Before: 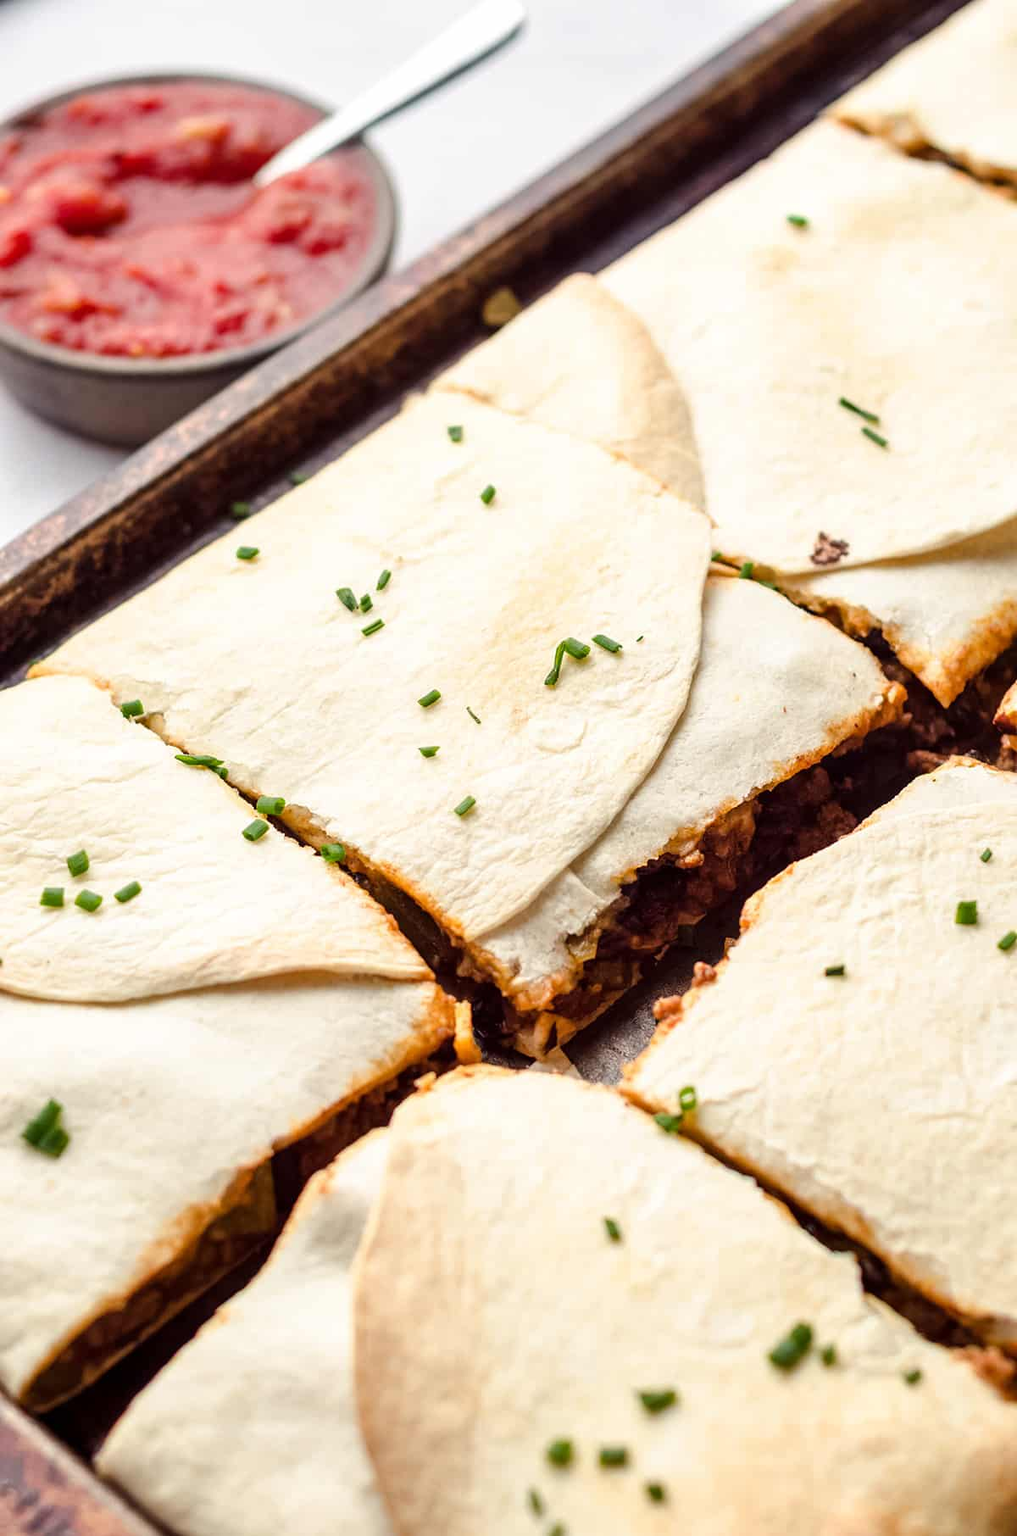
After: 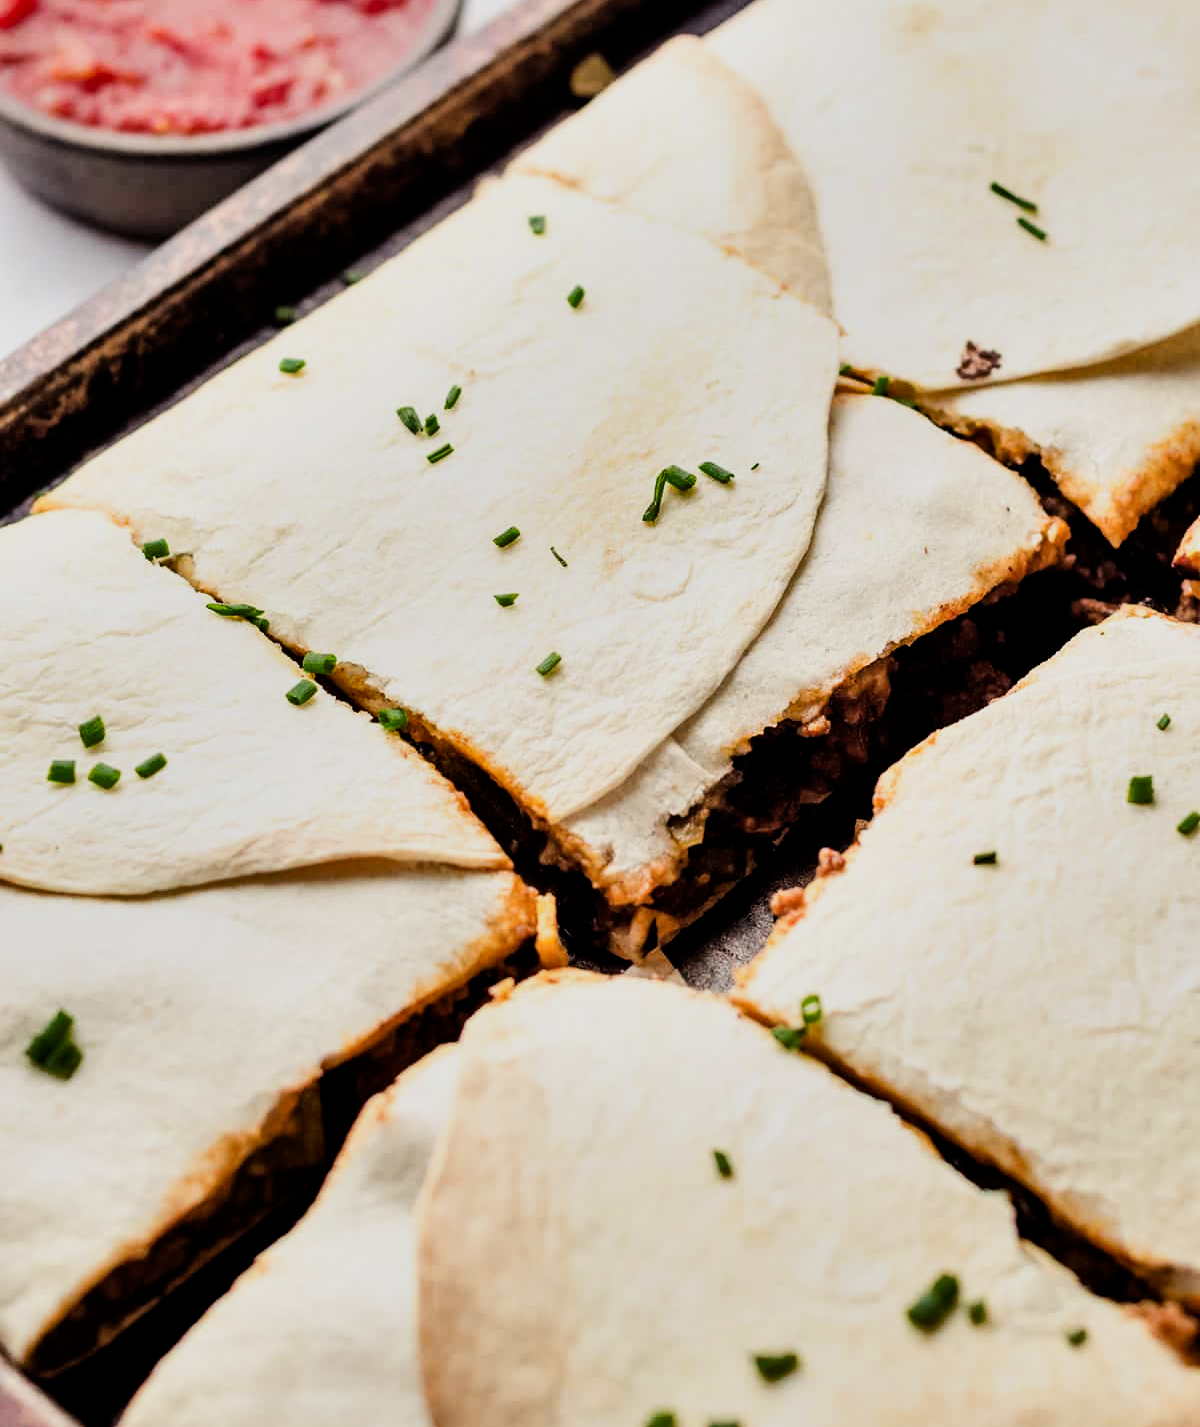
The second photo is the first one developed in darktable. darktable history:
shadows and highlights: low approximation 0.01, soften with gaussian
crop and rotate: top 15.844%, bottom 5.354%
filmic rgb: black relative exposure -5.05 EV, white relative exposure 3.97 EV, hardness 2.88, contrast 1.385, highlights saturation mix -28.52%
